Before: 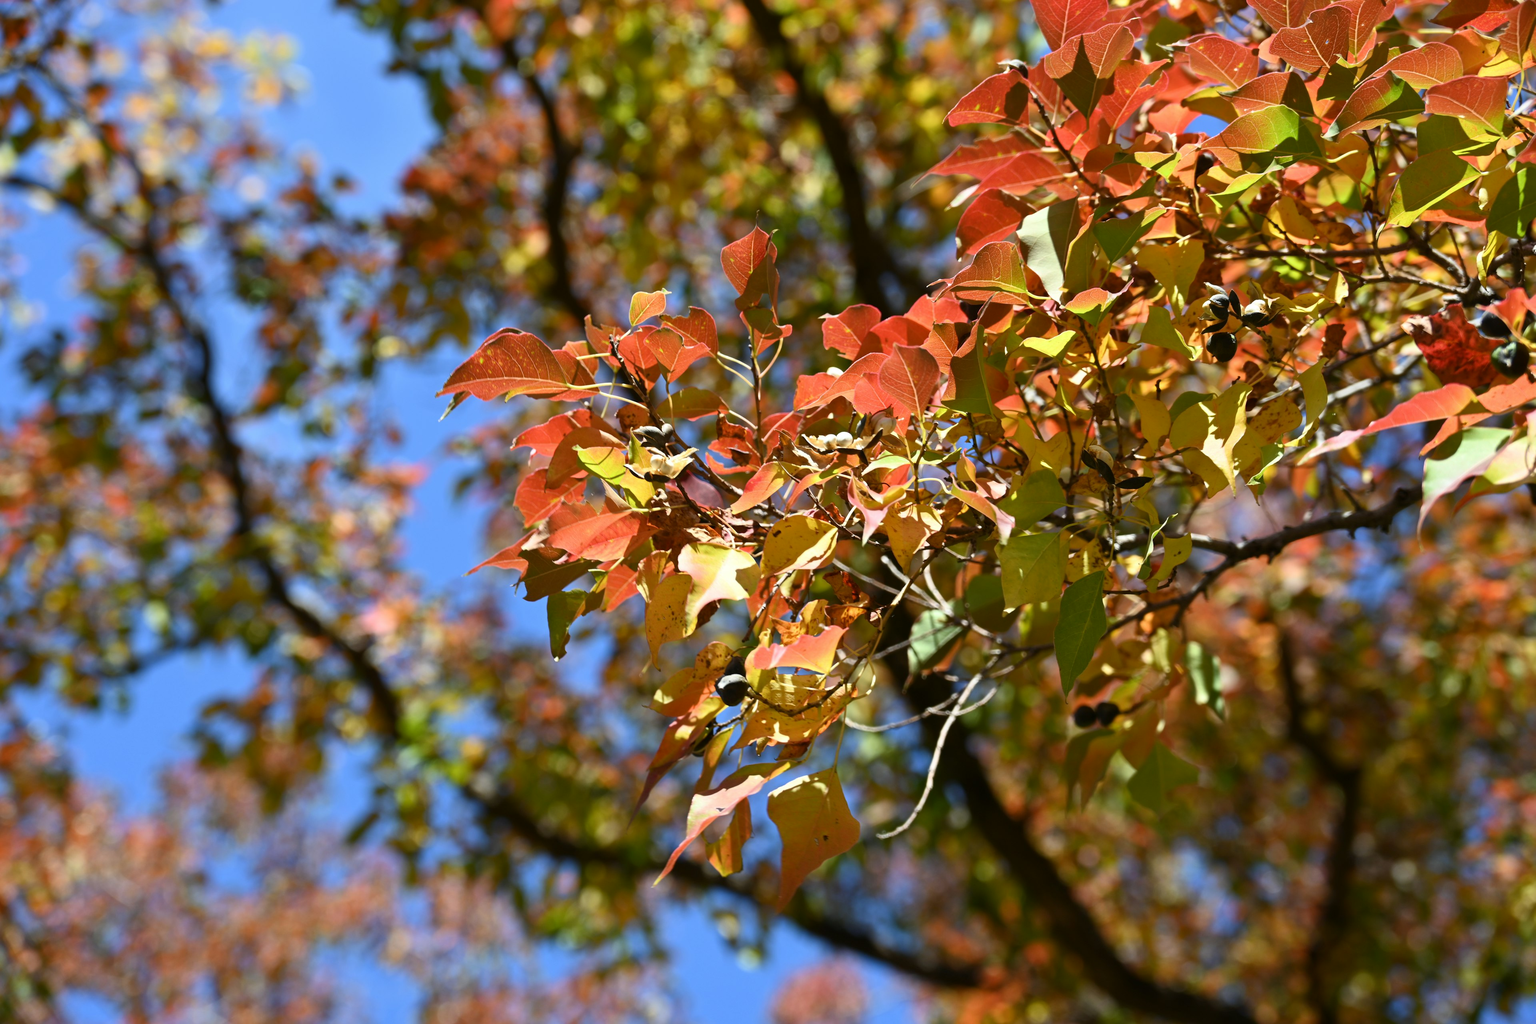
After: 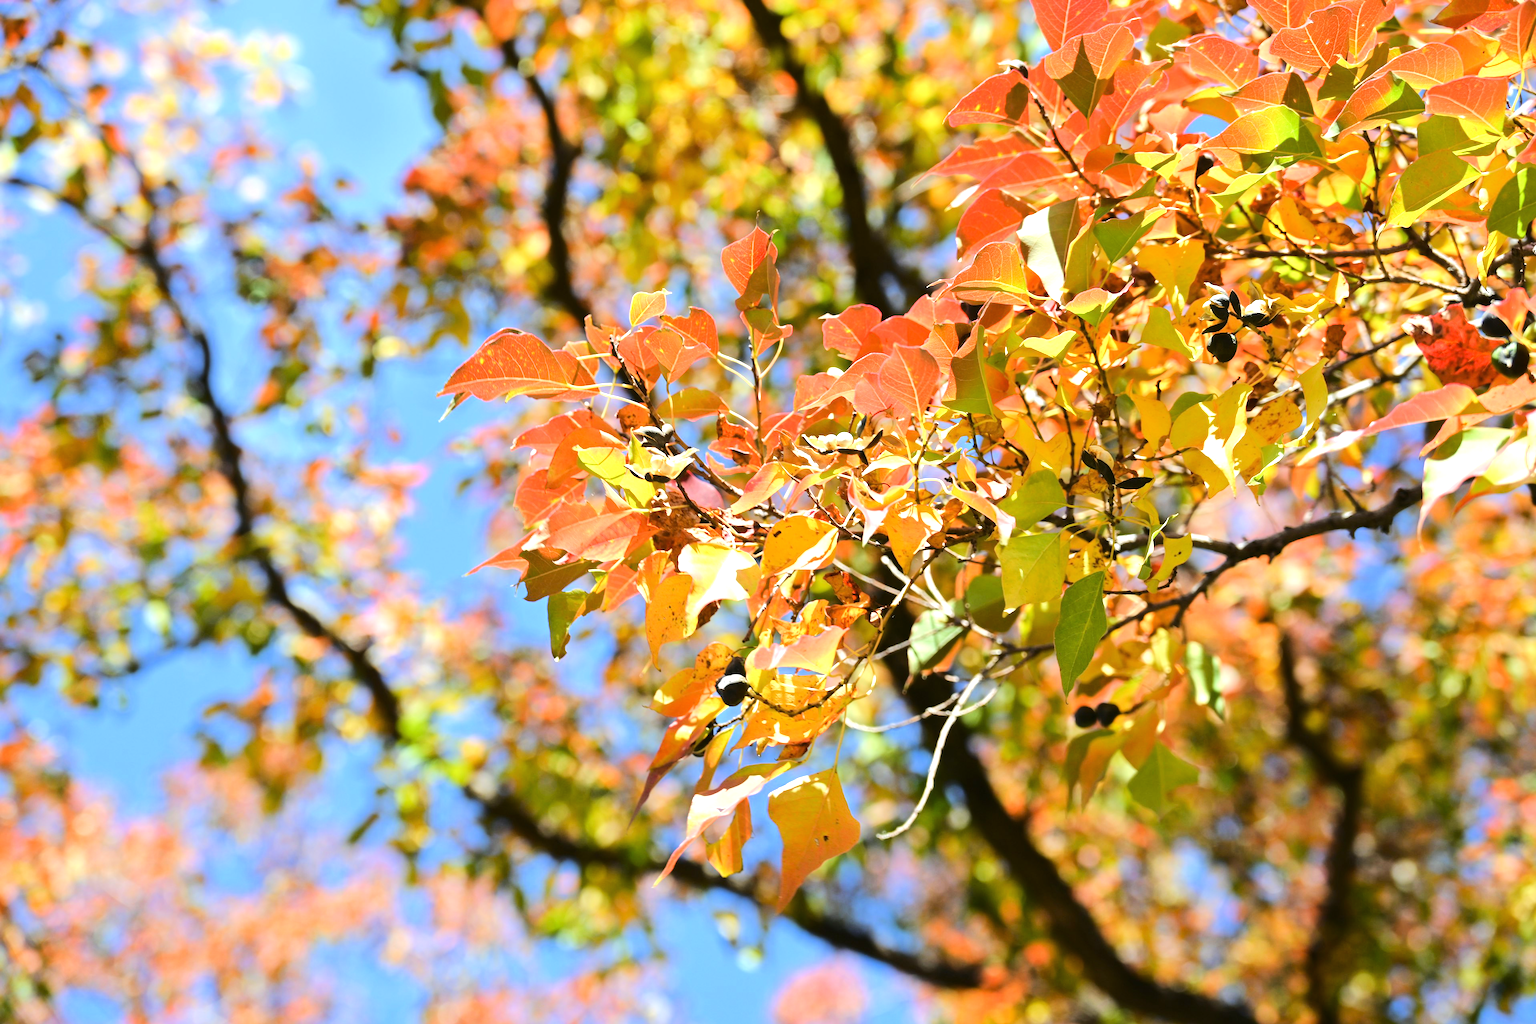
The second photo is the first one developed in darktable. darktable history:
tone equalizer: -7 EV 0.153 EV, -6 EV 0.566 EV, -5 EV 1.16 EV, -4 EV 1.36 EV, -3 EV 1.12 EV, -2 EV 0.6 EV, -1 EV 0.149 EV, edges refinement/feathering 500, mask exposure compensation -1.57 EV, preserve details no
exposure: black level correction 0, exposure 0.698 EV, compensate exposure bias true, compensate highlight preservation false
